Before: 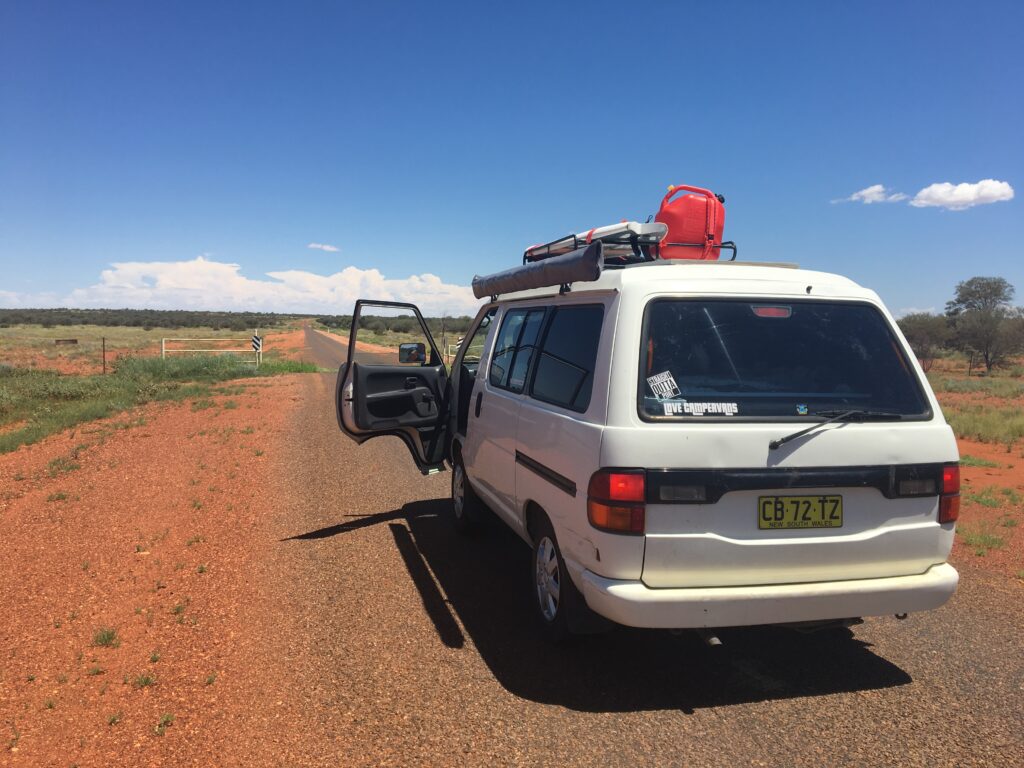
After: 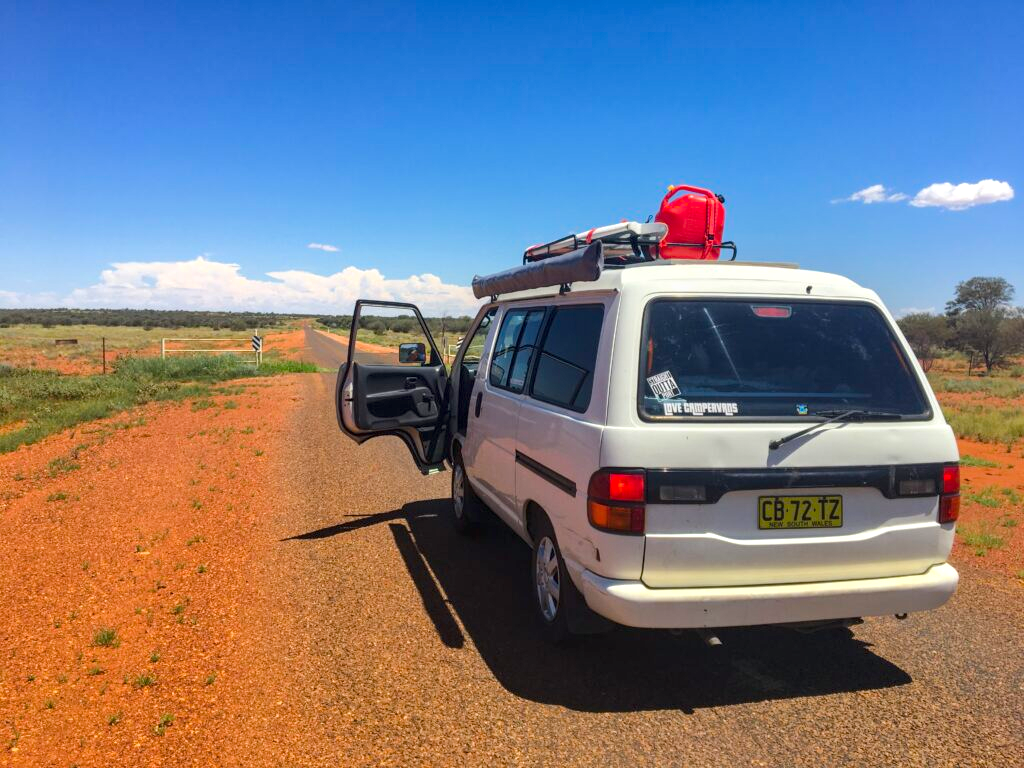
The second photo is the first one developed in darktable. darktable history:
local contrast: on, module defaults
contrast equalizer: octaves 7, y [[0.6 ×6], [0.55 ×6], [0 ×6], [0 ×6], [0 ×6]], mix 0.15
color balance rgb: perceptual saturation grading › global saturation 25%, perceptual brilliance grading › mid-tones 10%, perceptual brilliance grading › shadows 15%, global vibrance 20%
